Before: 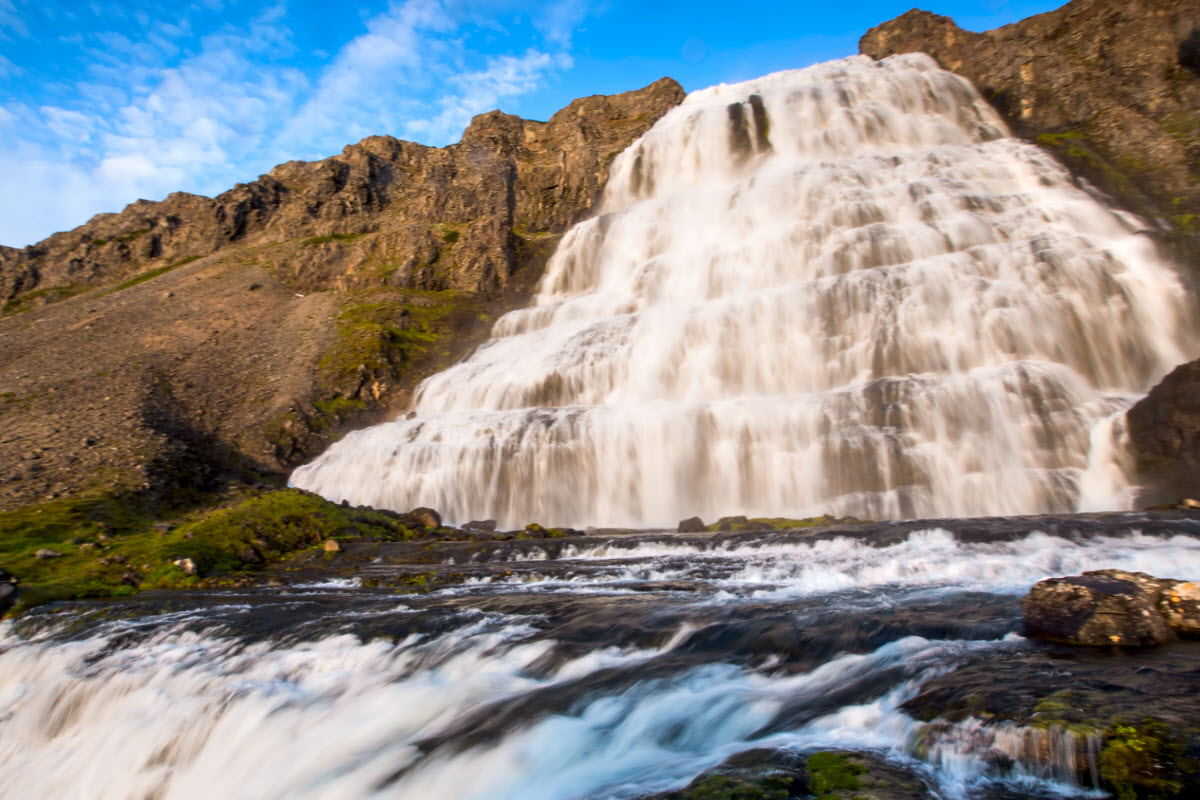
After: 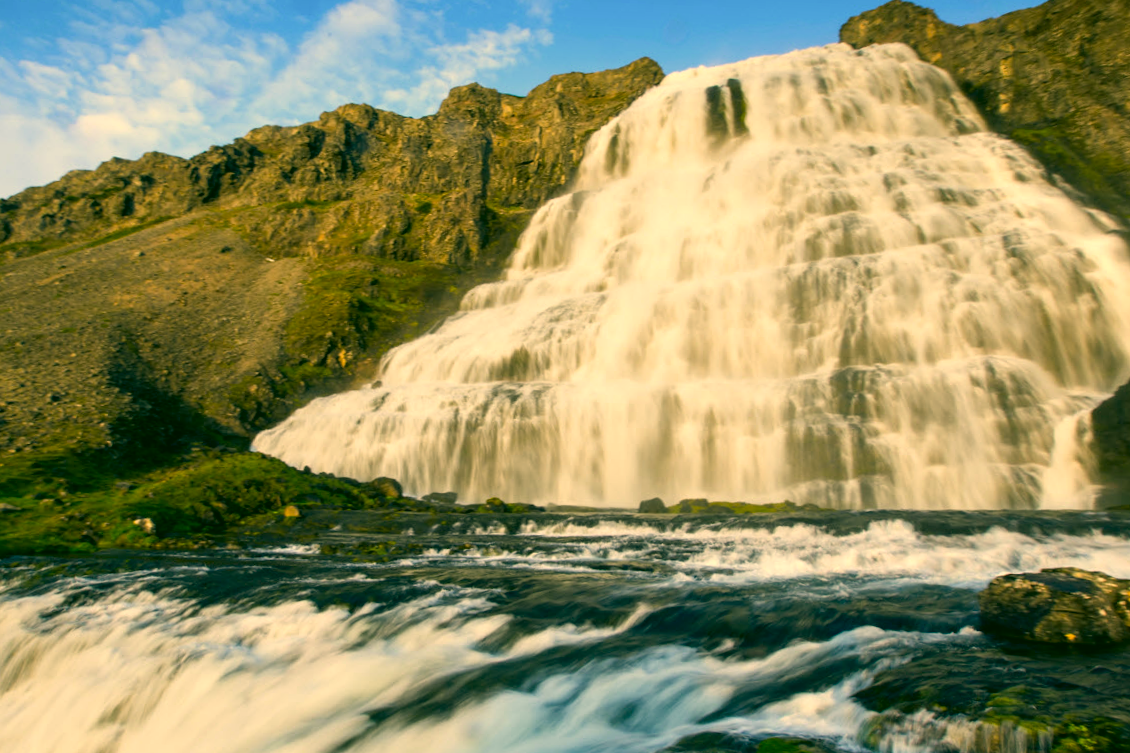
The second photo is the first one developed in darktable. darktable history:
color correction: highlights a* 5.62, highlights b* 33.57, shadows a* -25.86, shadows b* 4.02
crop and rotate: angle -2.38°
white balance: red 1.004, blue 1.024
